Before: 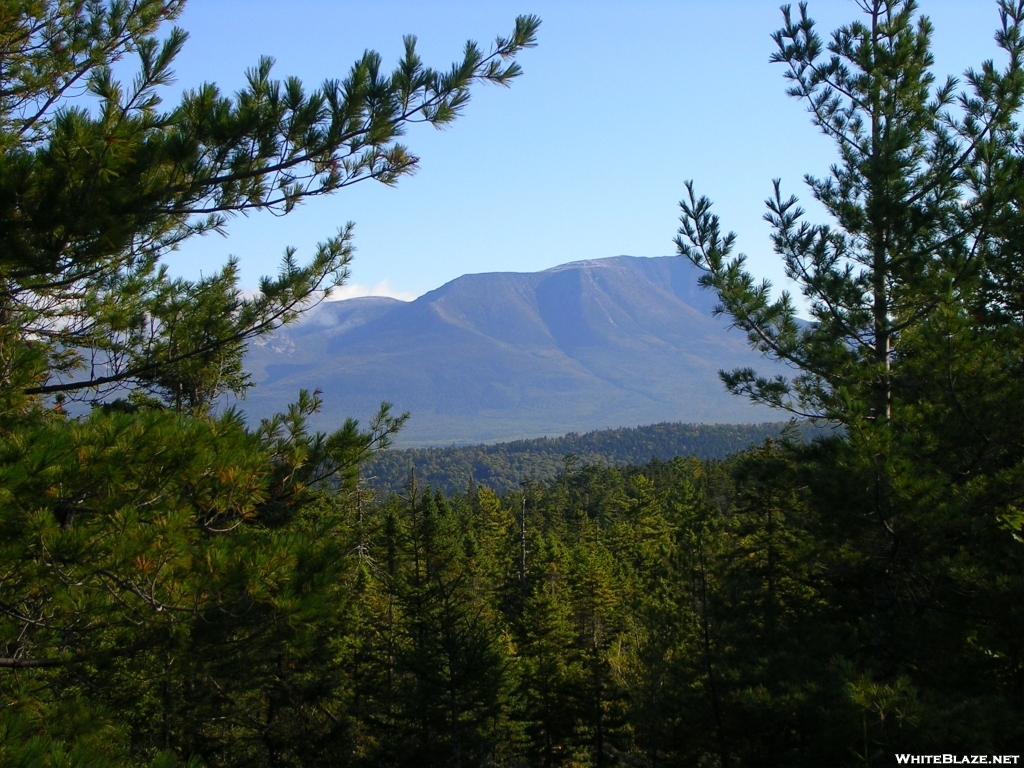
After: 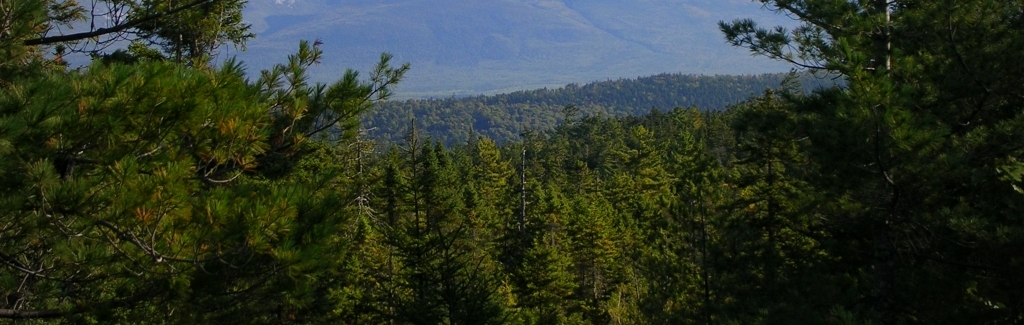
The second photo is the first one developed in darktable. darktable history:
crop: top 45.506%, bottom 12.128%
local contrast: mode bilateral grid, contrast 10, coarseness 25, detail 115%, midtone range 0.2
vignetting: fall-off start 71.36%, brightness -0.189, saturation -0.3
